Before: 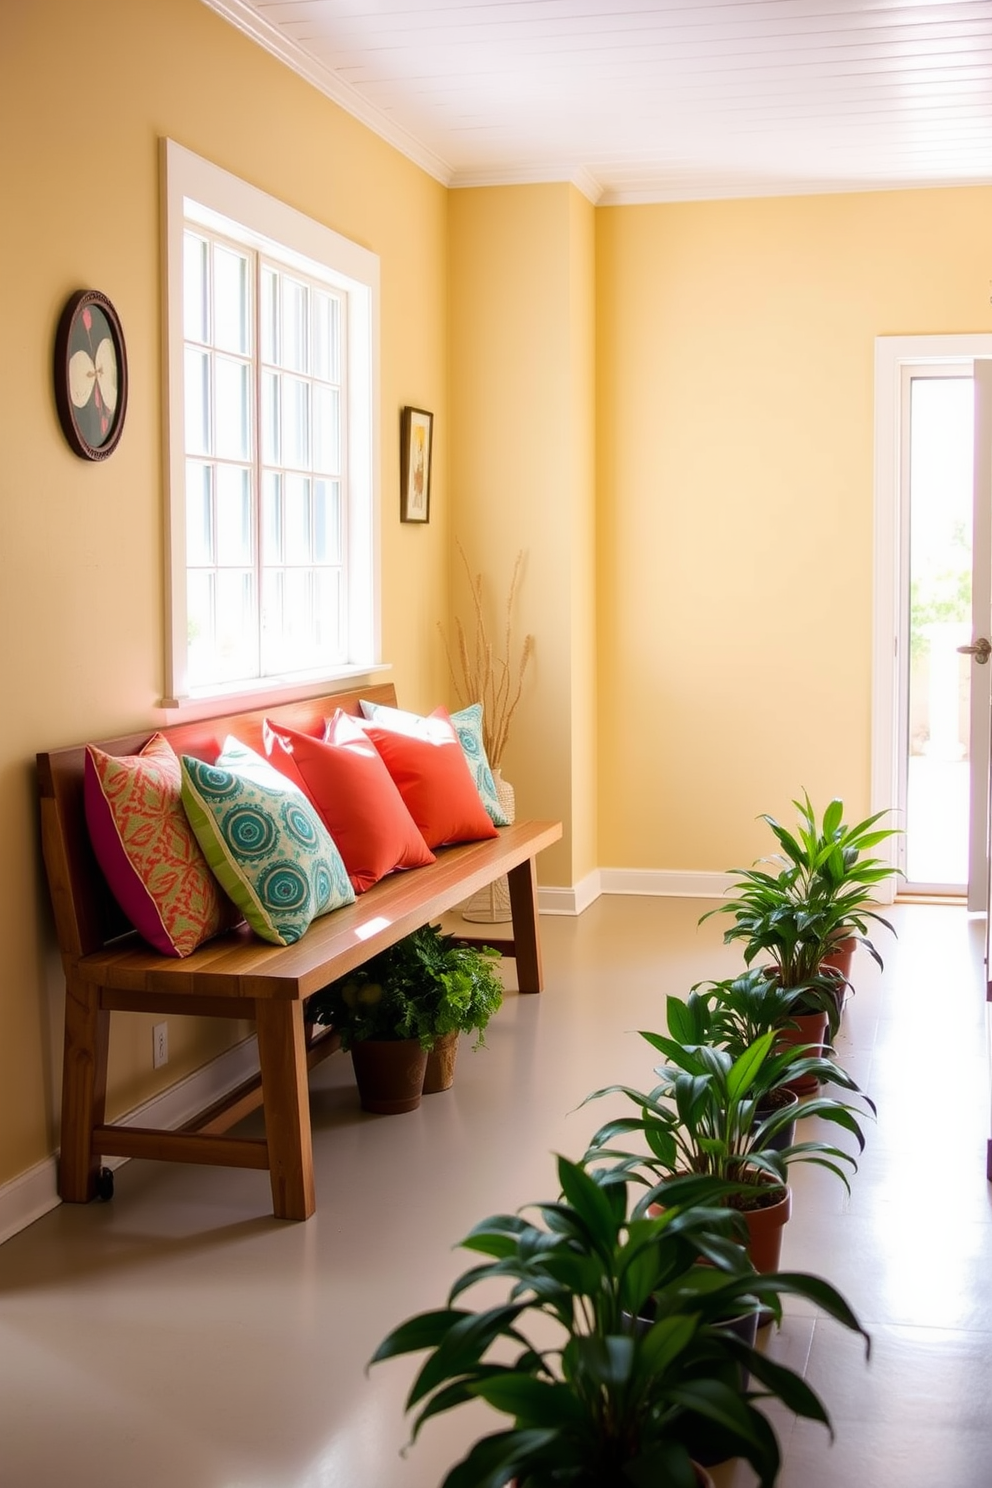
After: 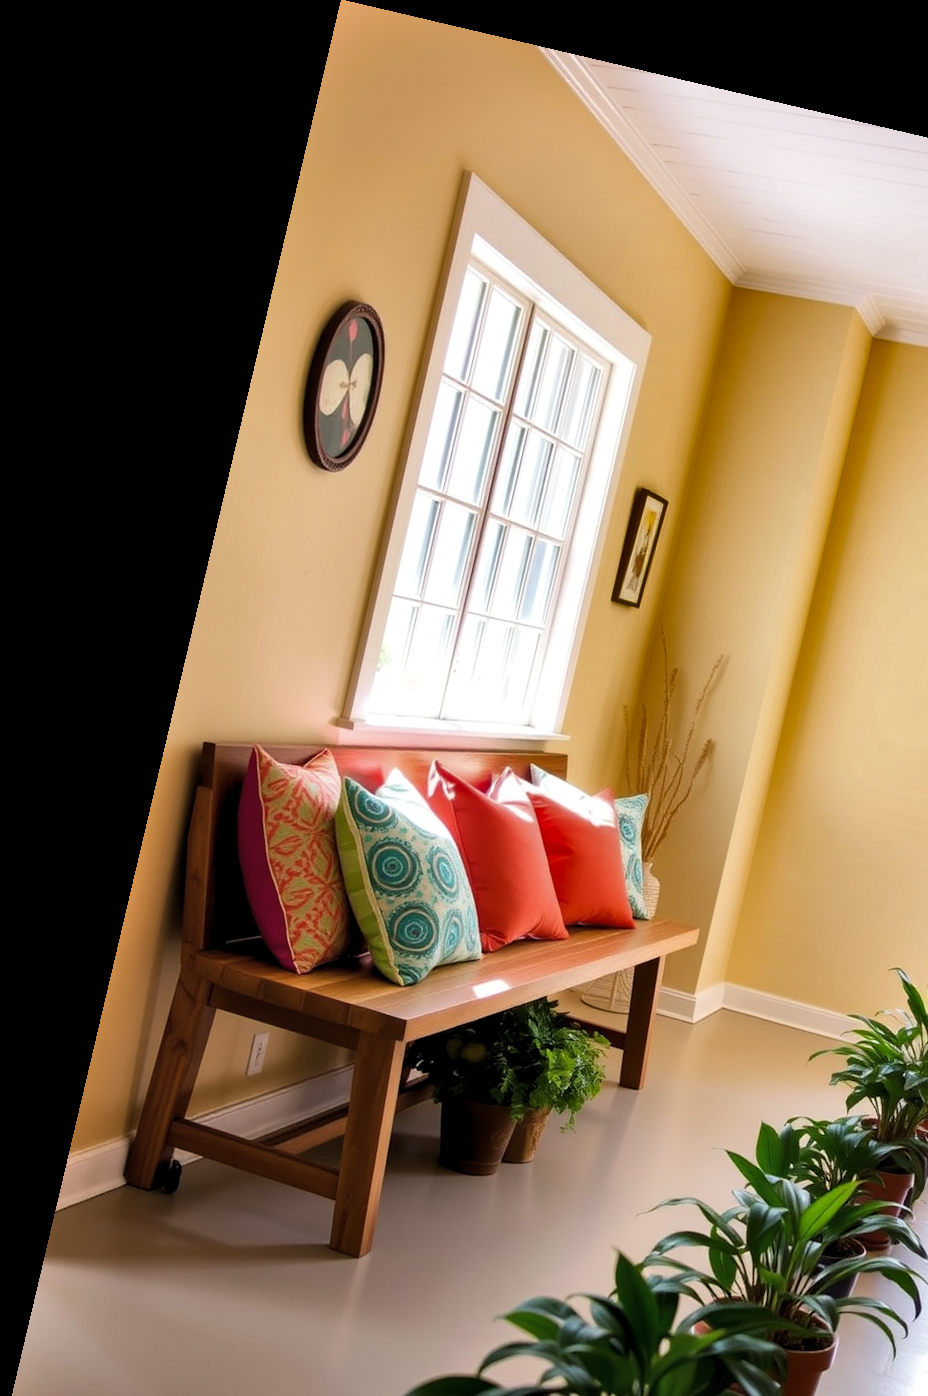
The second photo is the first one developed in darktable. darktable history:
shadows and highlights: radius 100.41, shadows 50.55, highlights -64.36, highlights color adjustment 49.82%, soften with gaussian
levels: levels [0.026, 0.507, 0.987]
crop: right 28.885%, bottom 16.626%
rotate and perspective: rotation 13.27°, automatic cropping off
